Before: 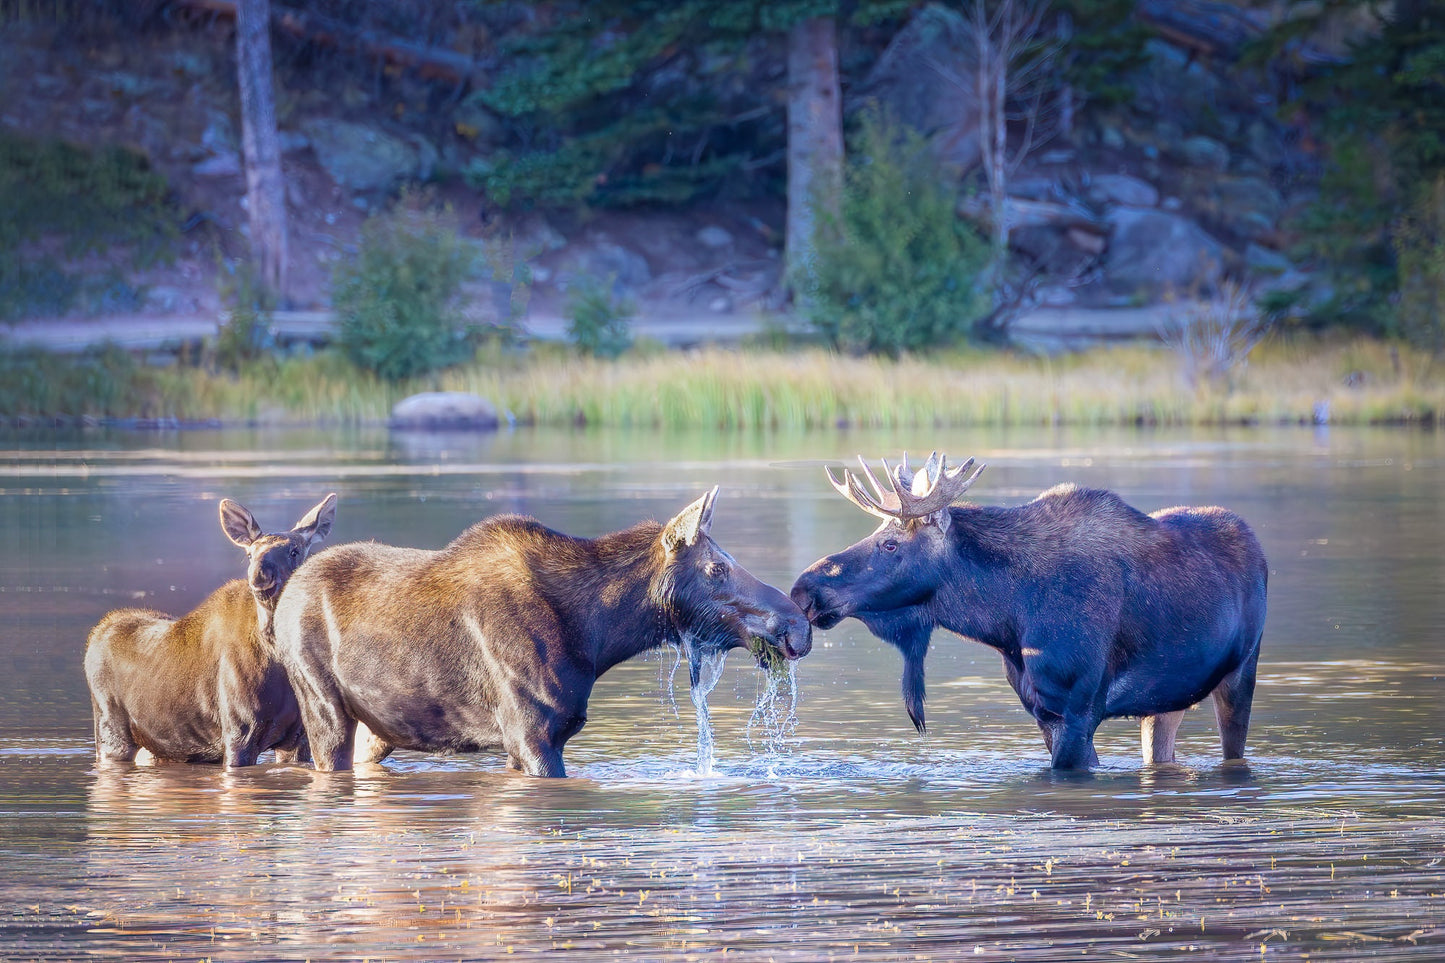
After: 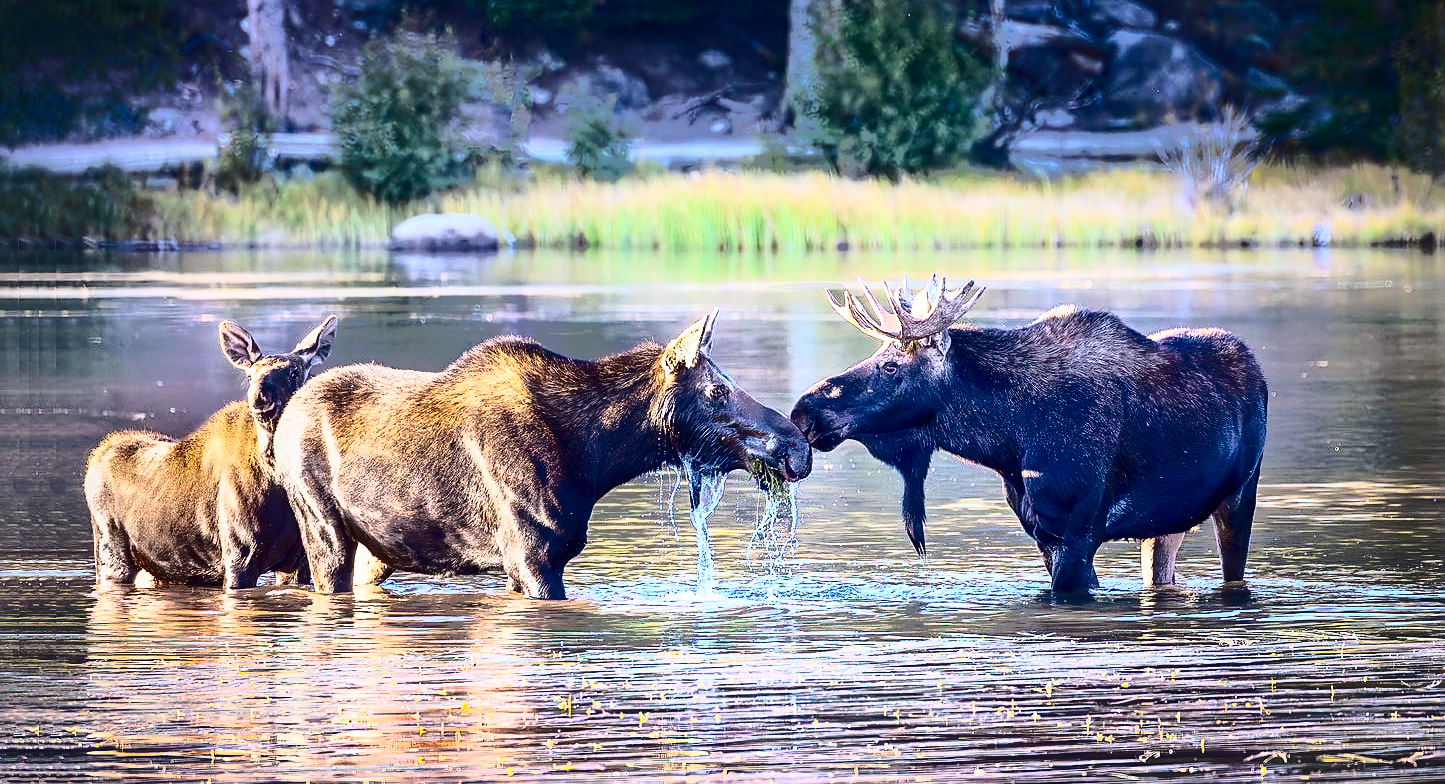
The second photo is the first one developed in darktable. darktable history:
sharpen: on, module defaults
crop and rotate: top 18.507%
contrast brightness saturation: contrast 0.93, brightness 0.2
shadows and highlights: shadows -19.91, highlights -73.15
